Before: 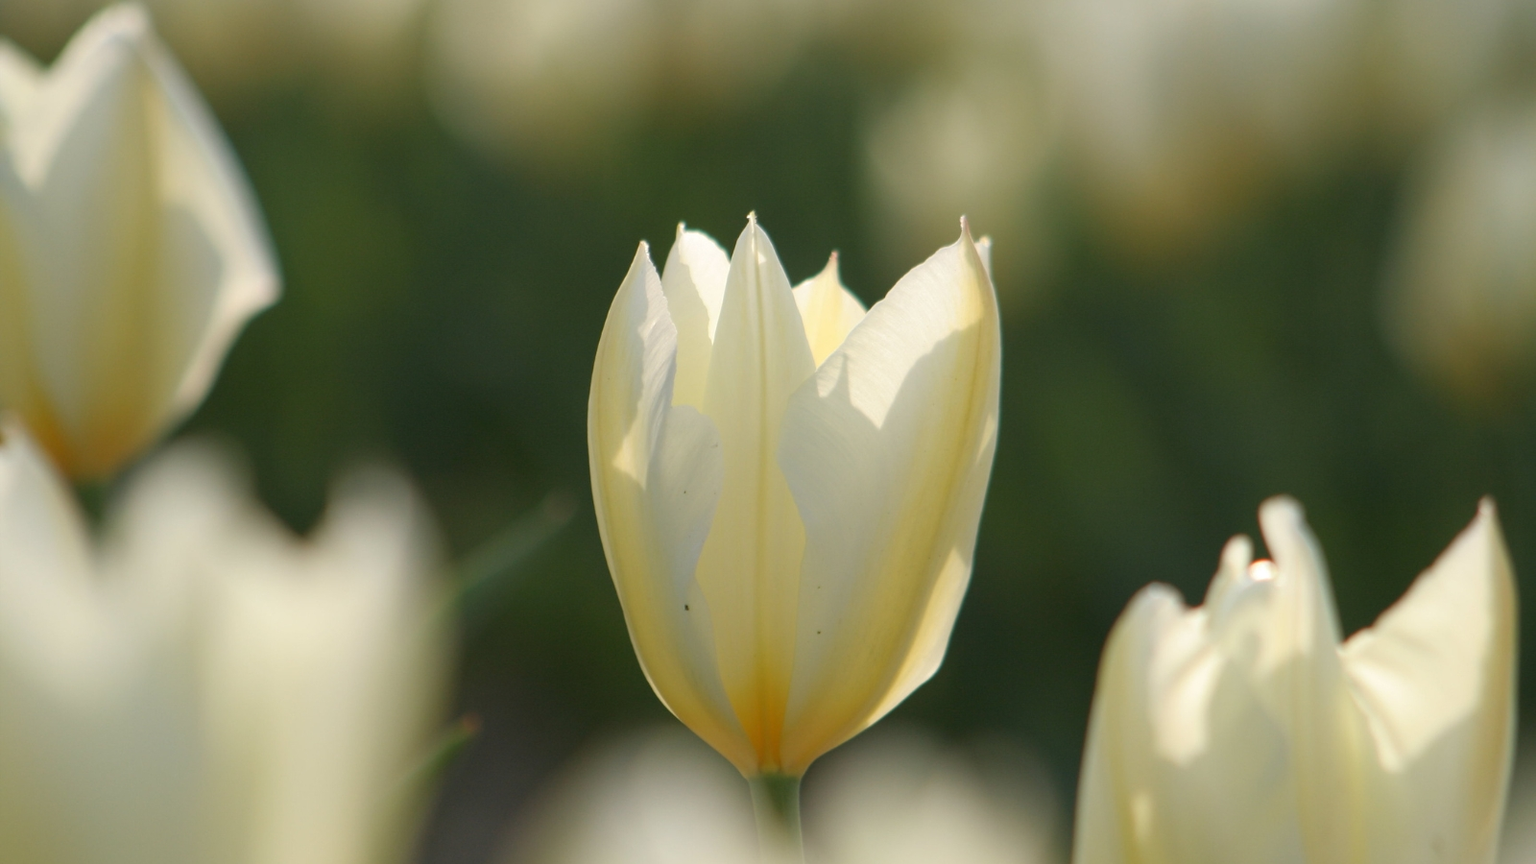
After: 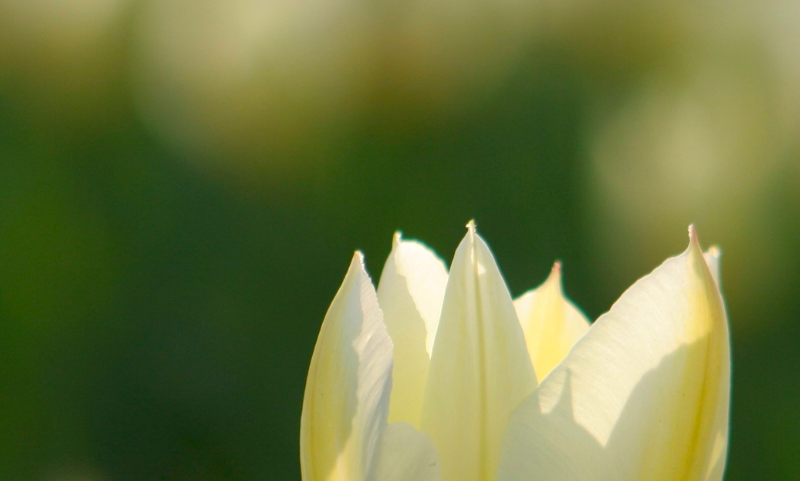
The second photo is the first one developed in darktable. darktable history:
crop: left 19.556%, right 30.401%, bottom 46.458%
color contrast: green-magenta contrast 1.69, blue-yellow contrast 1.49
